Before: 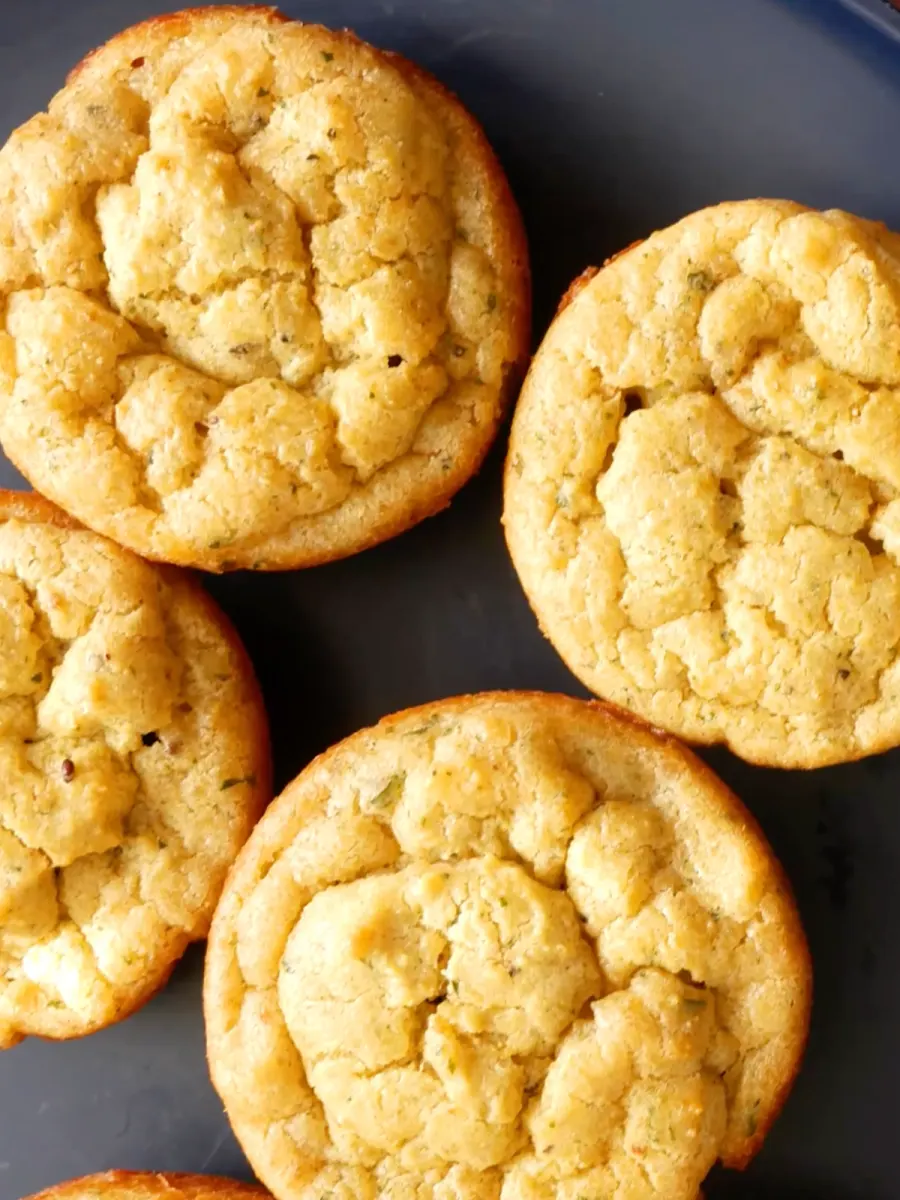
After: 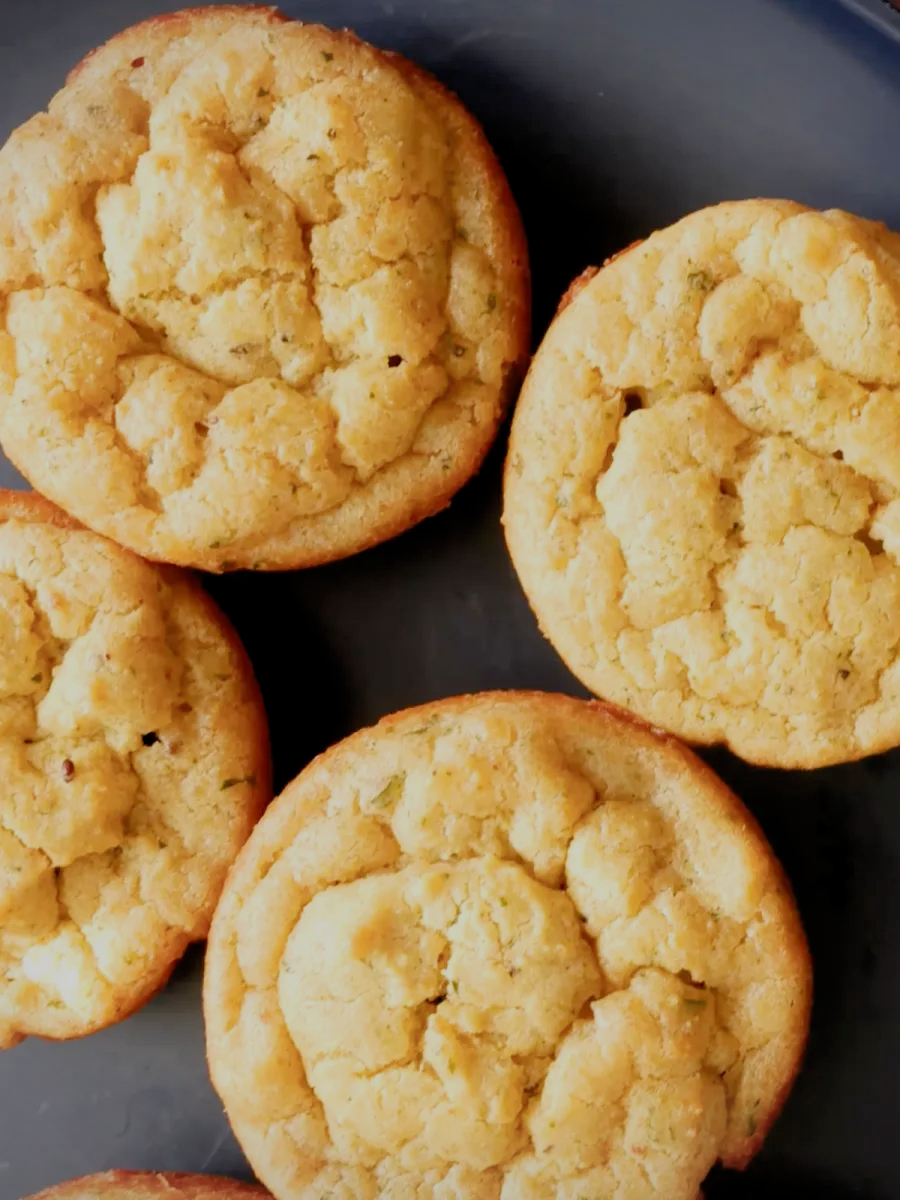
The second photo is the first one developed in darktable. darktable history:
tone curve: curves: ch0 [(0, 0) (0.265, 0.253) (0.732, 0.751) (1, 1)], color space Lab, independent channels, preserve colors none
vignetting: fall-off start 97.34%, fall-off radius 78.29%, width/height ratio 1.119
filmic rgb: black relative exposure -8.75 EV, white relative exposure 4.98 EV, target black luminance 0%, hardness 3.79, latitude 65.38%, contrast 0.827, shadows ↔ highlights balance 19.87%, iterations of high-quality reconstruction 0
